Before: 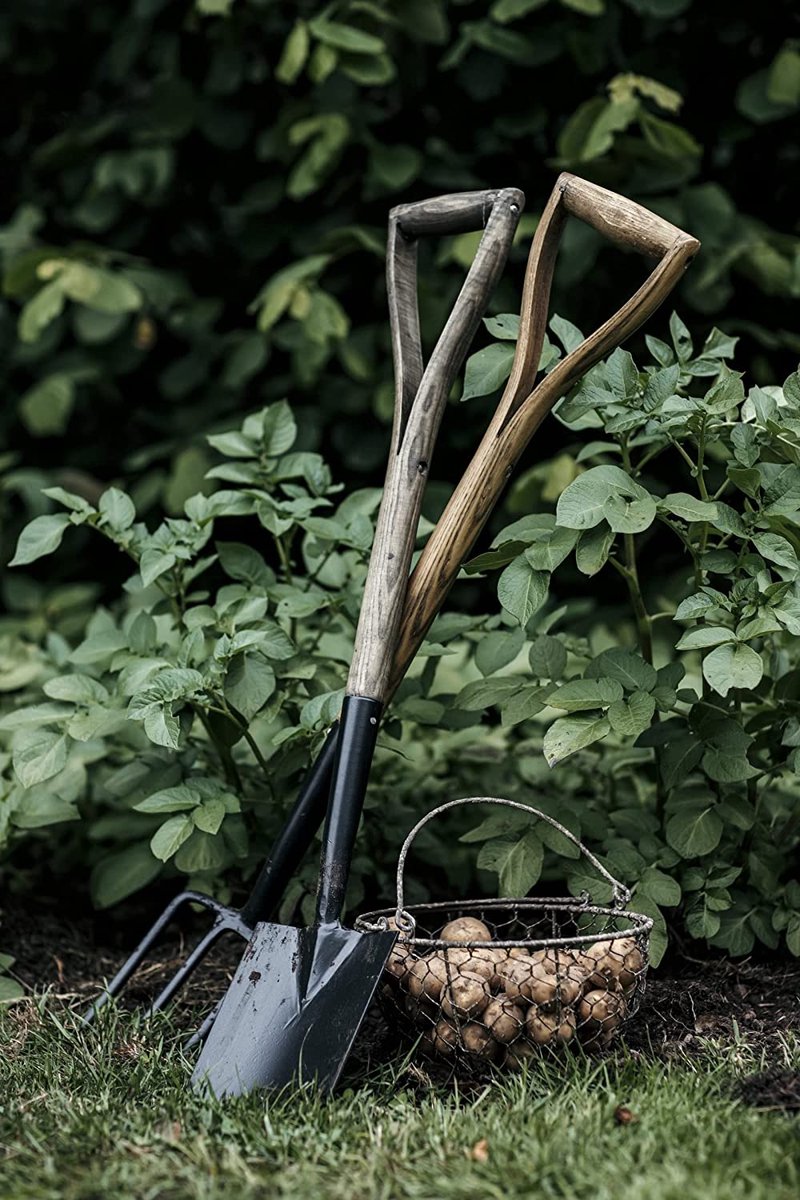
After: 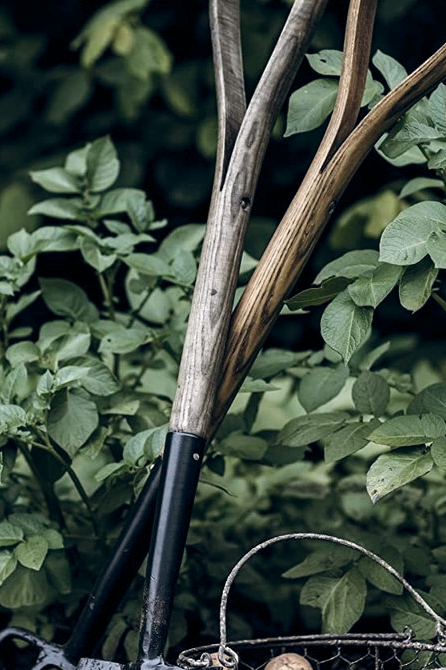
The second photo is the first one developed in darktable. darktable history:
color balance rgb: shadows lift › chroma 3.88%, shadows lift › hue 88.52°, power › hue 214.65°, global offset › chroma 0.1%, global offset › hue 252.4°, contrast 4.45%
crop and rotate: left 22.13%, top 22.054%, right 22.026%, bottom 22.102%
white balance: red 1.009, blue 1.027
